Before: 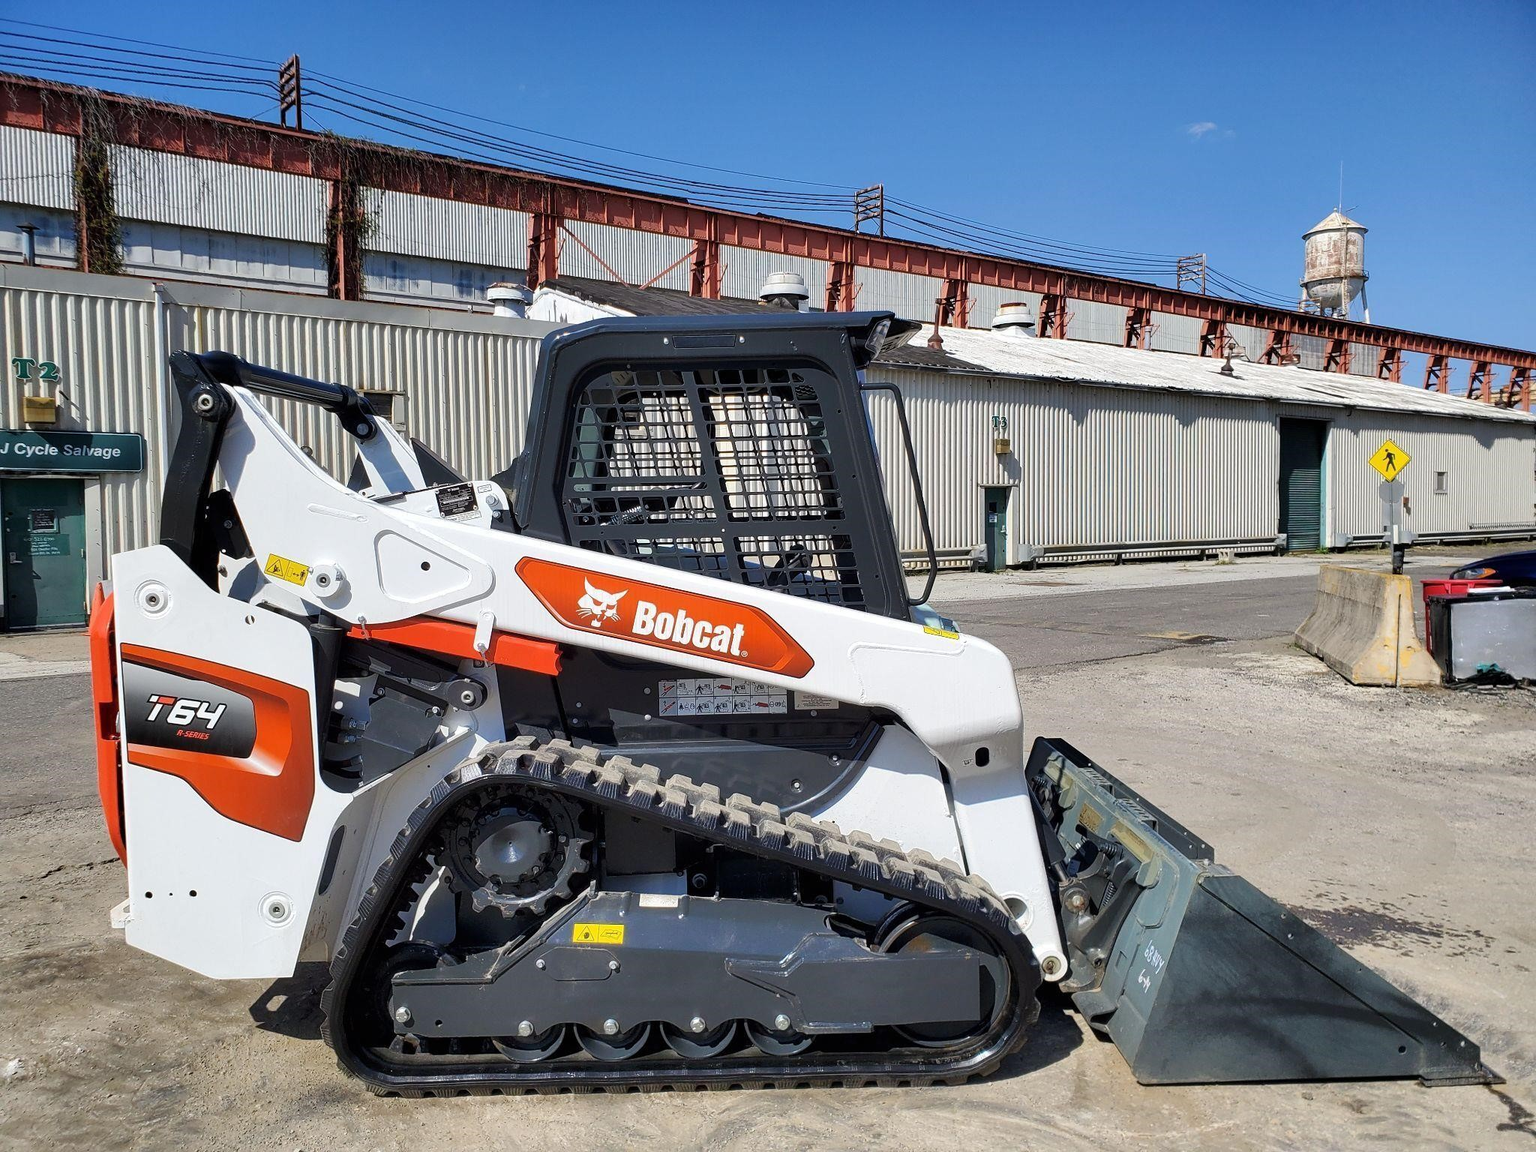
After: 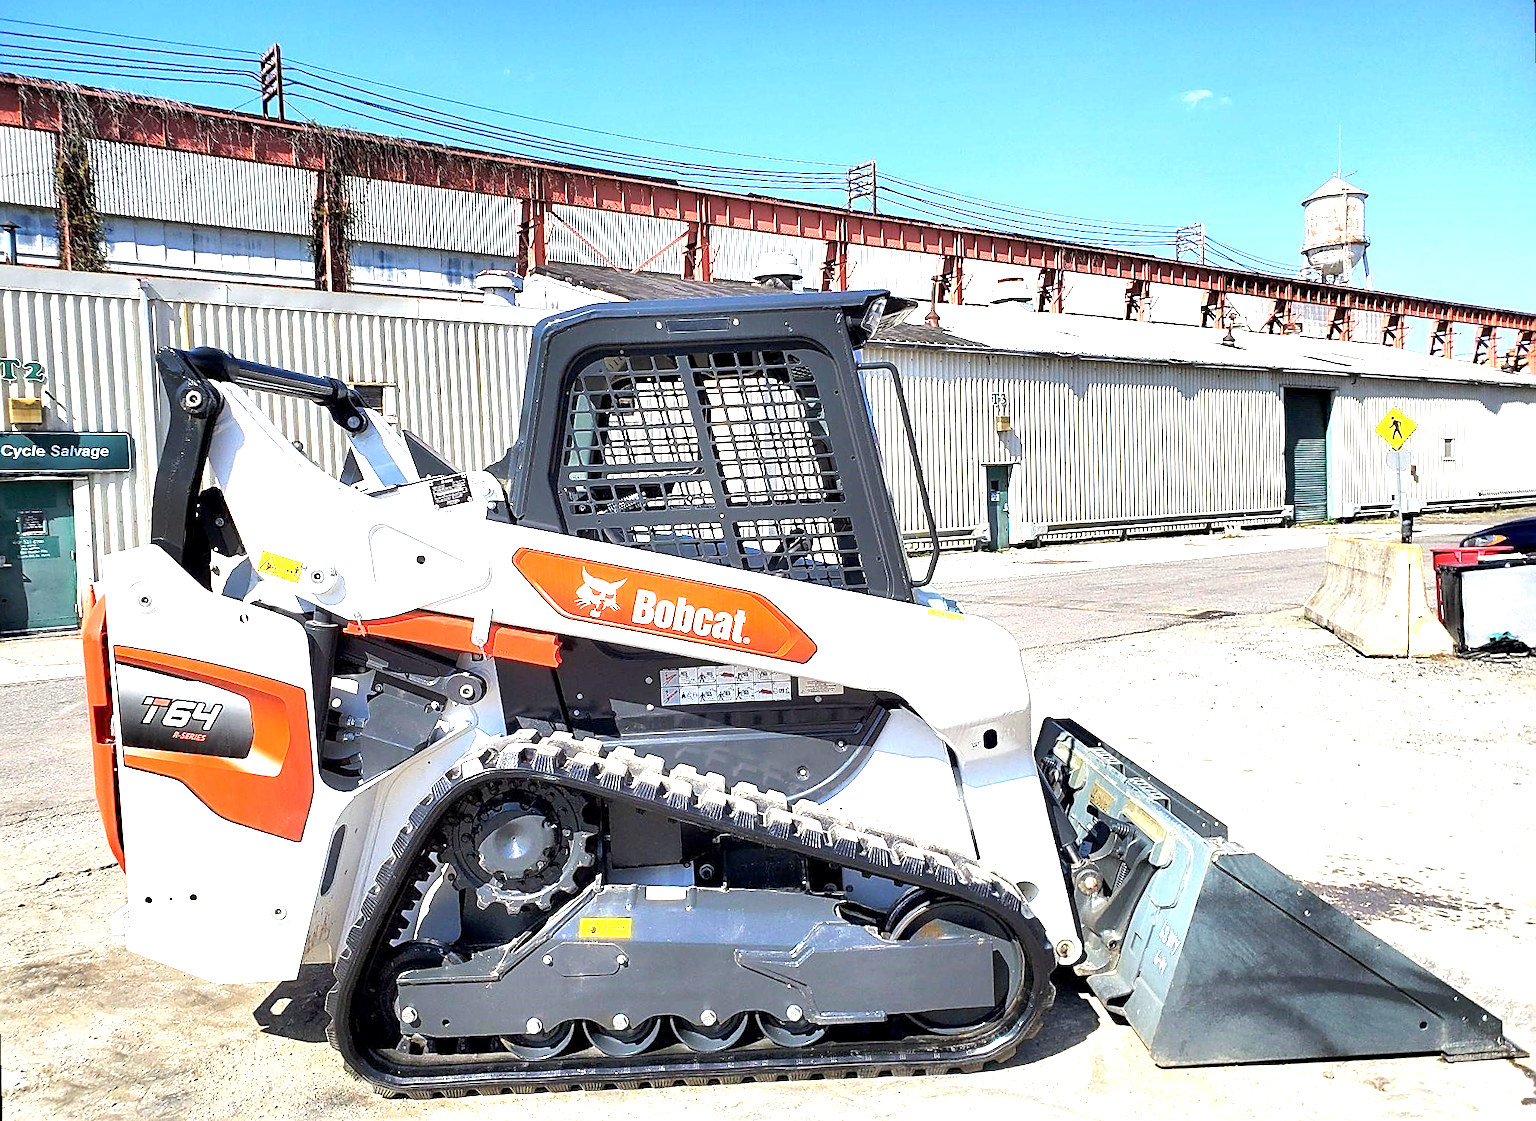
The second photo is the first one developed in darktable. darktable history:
shadows and highlights: shadows 12, white point adjustment 1.2, highlights -0.36, soften with gaussian
exposure: black level correction 0.001, exposure 1.646 EV, compensate exposure bias true, compensate highlight preservation false
rotate and perspective: rotation -1.42°, crop left 0.016, crop right 0.984, crop top 0.035, crop bottom 0.965
sharpen: on, module defaults
